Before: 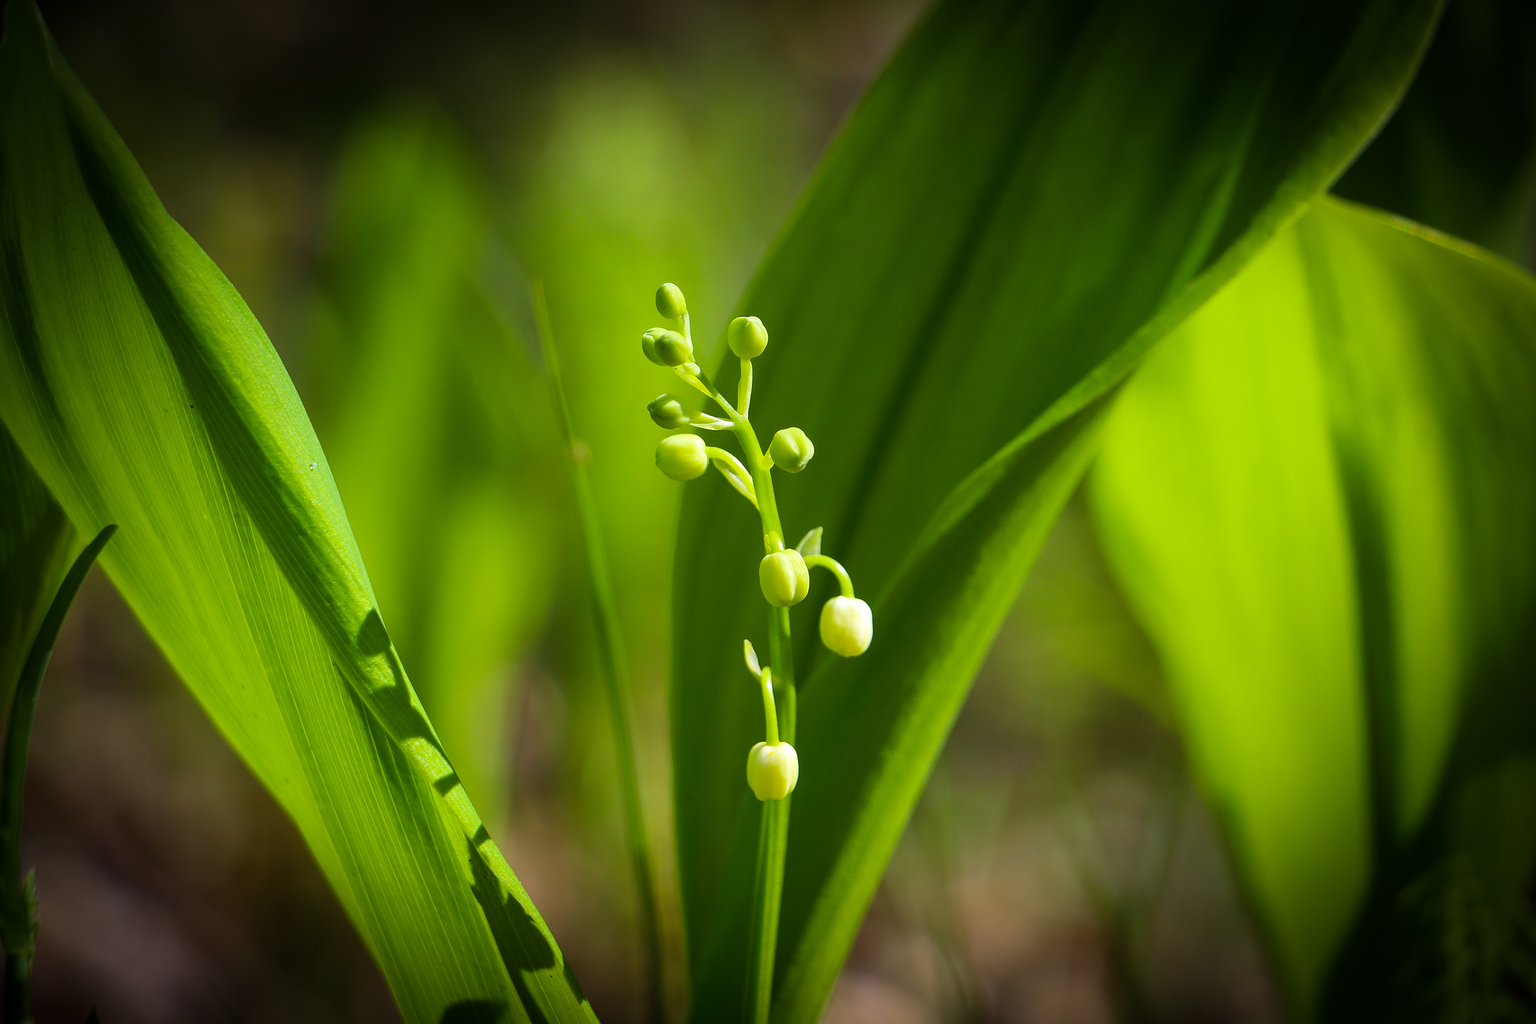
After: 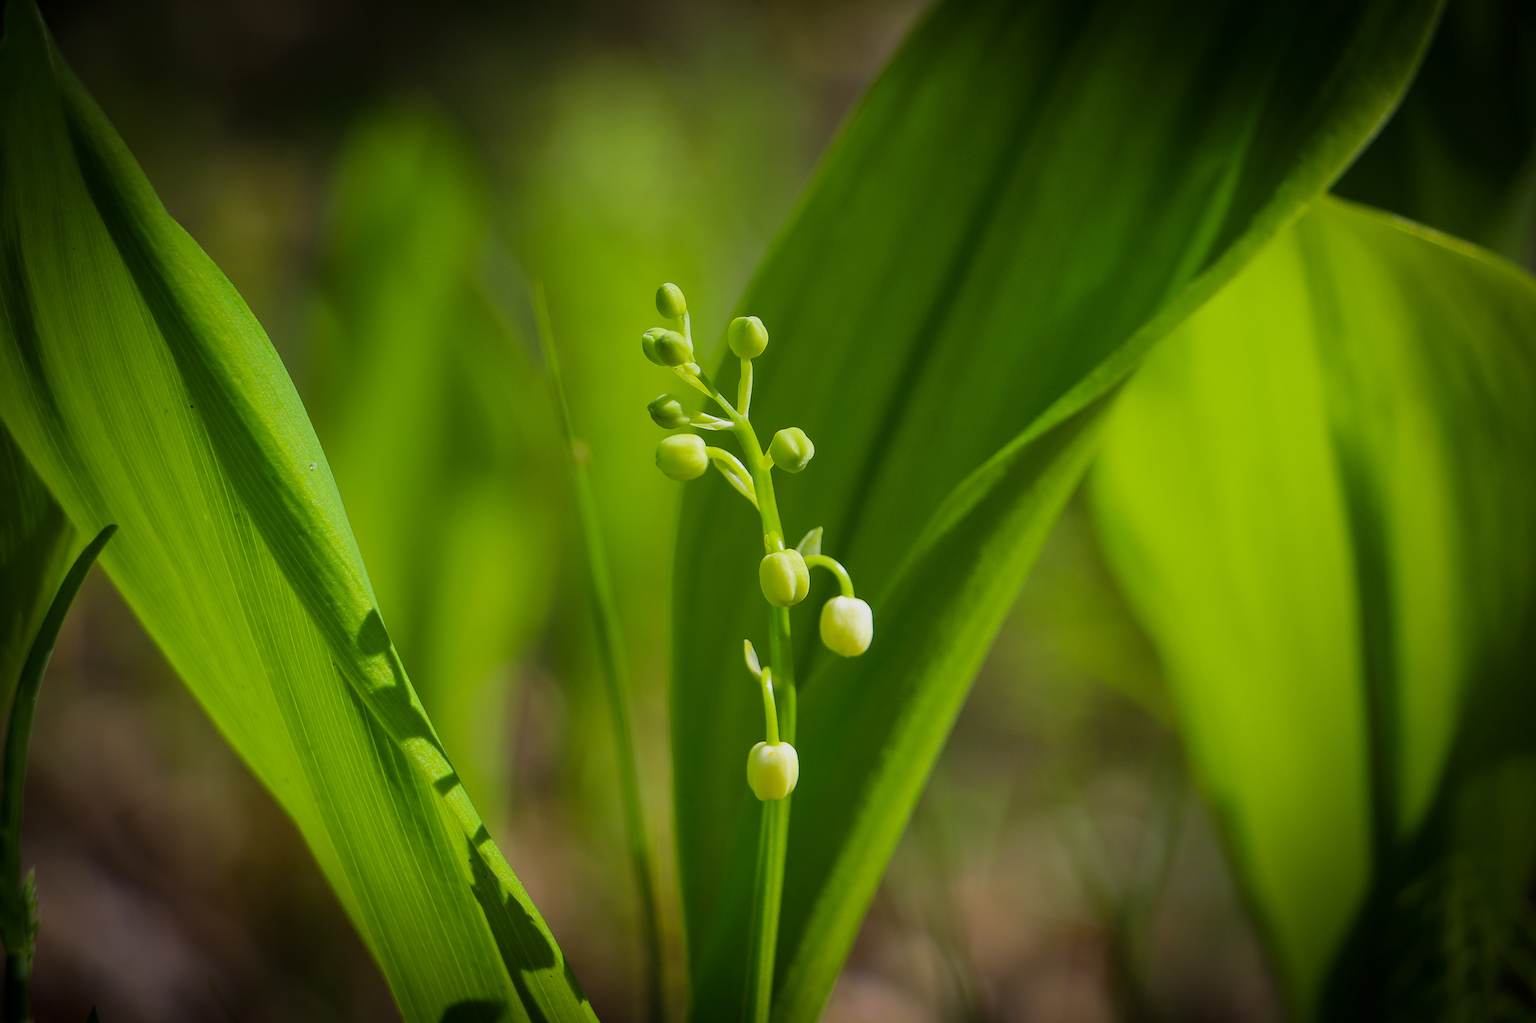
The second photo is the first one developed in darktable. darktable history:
white balance: red 1, blue 1
tone equalizer: -8 EV 0.25 EV, -7 EV 0.417 EV, -6 EV 0.417 EV, -5 EV 0.25 EV, -3 EV -0.25 EV, -2 EV -0.417 EV, -1 EV -0.417 EV, +0 EV -0.25 EV, edges refinement/feathering 500, mask exposure compensation -1.57 EV, preserve details guided filter
